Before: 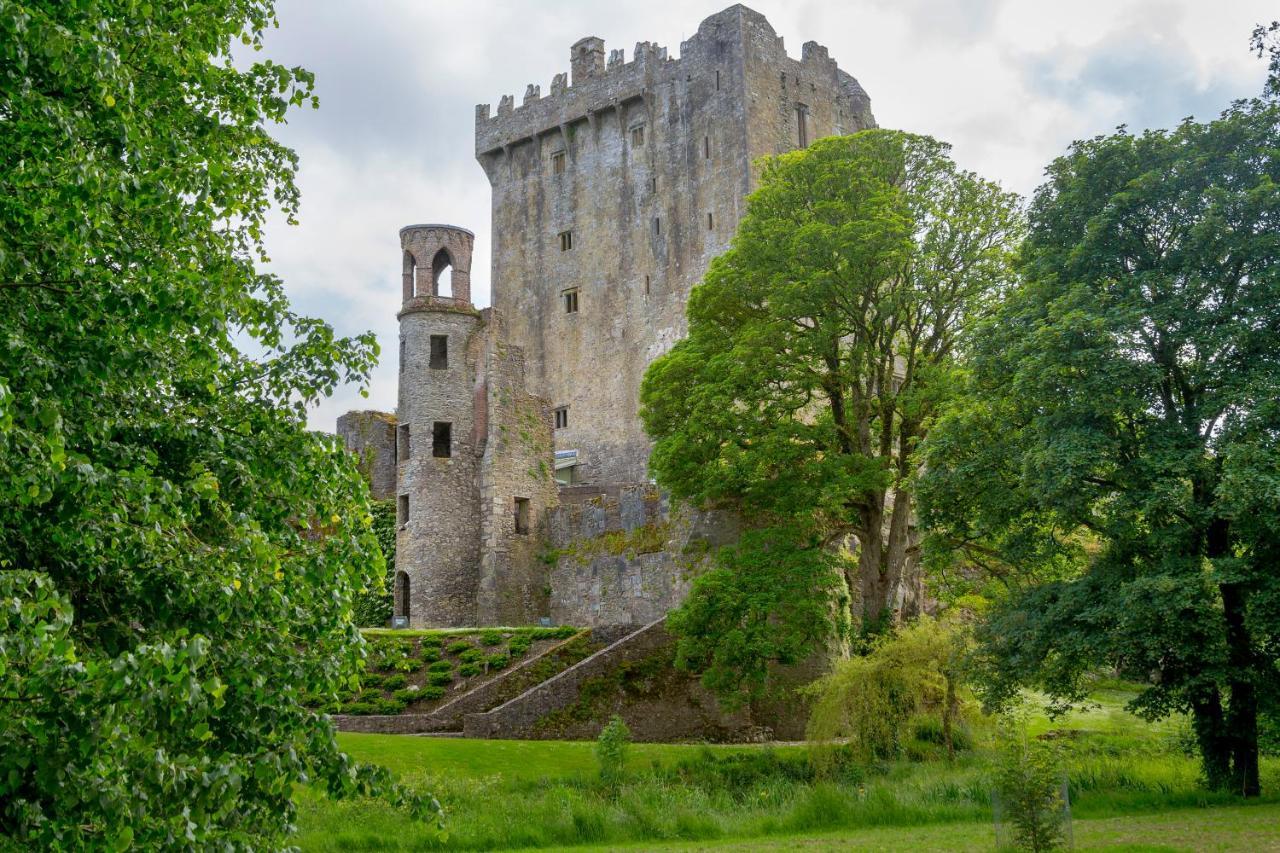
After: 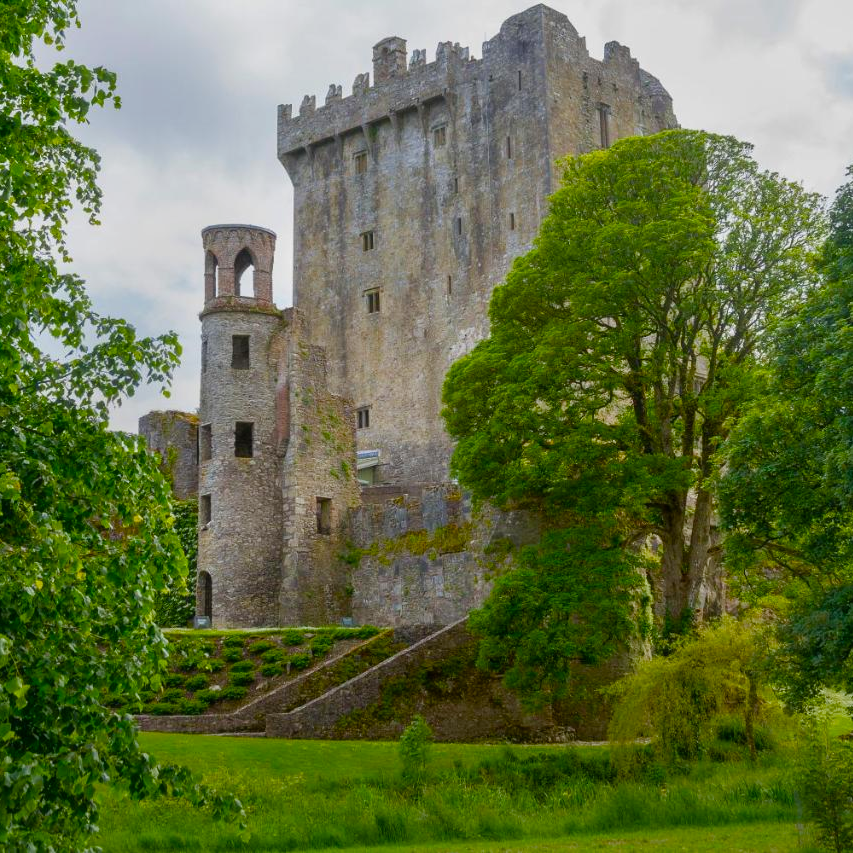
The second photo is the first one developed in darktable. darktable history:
color balance rgb: perceptual saturation grading › global saturation 26.122%, perceptual saturation grading › highlights -27.709%, perceptual saturation grading › mid-tones 15.337%, perceptual saturation grading › shadows 33.742%, global vibrance 4.909%, contrast 2.918%
exposure: exposure -0.314 EV, compensate highlight preservation false
crop and rotate: left 15.49%, right 17.827%
haze removal: strength -0.039, compatibility mode true
